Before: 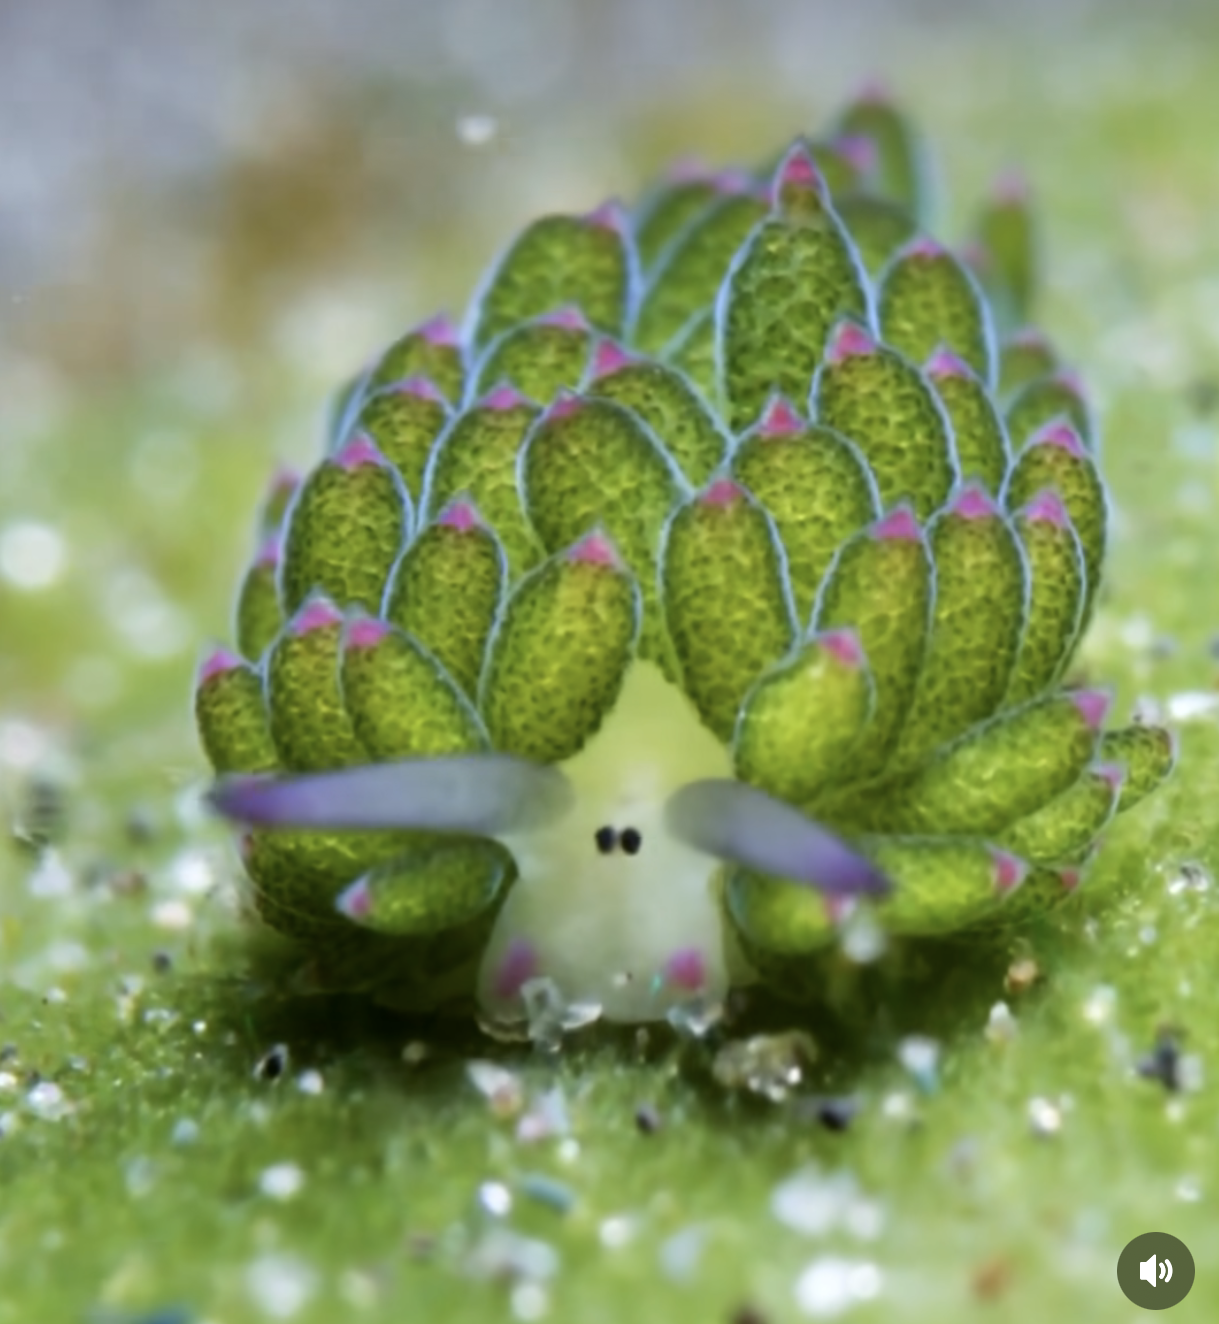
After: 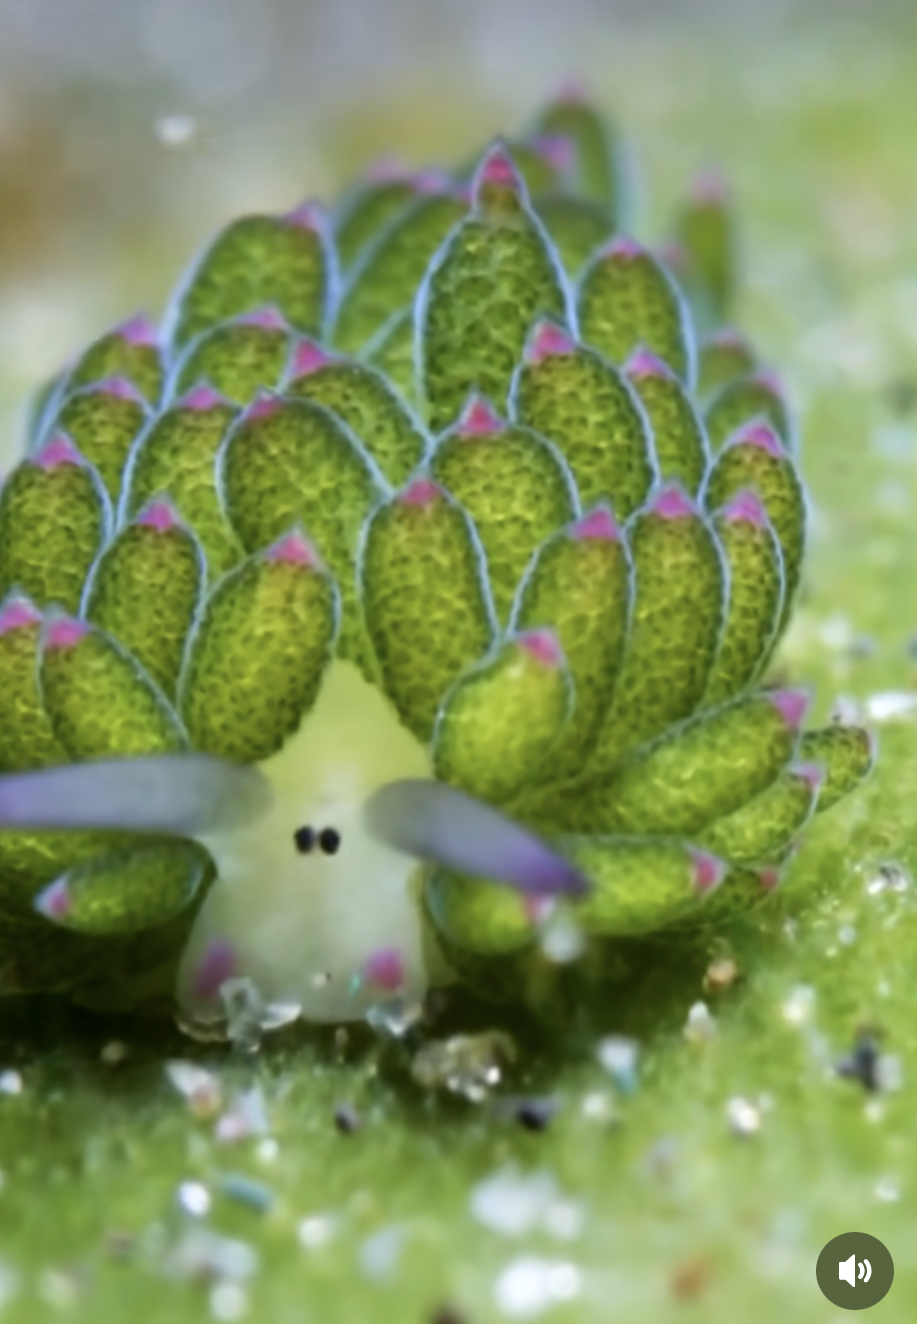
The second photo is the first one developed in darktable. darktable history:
crop and rotate: left 24.712%
